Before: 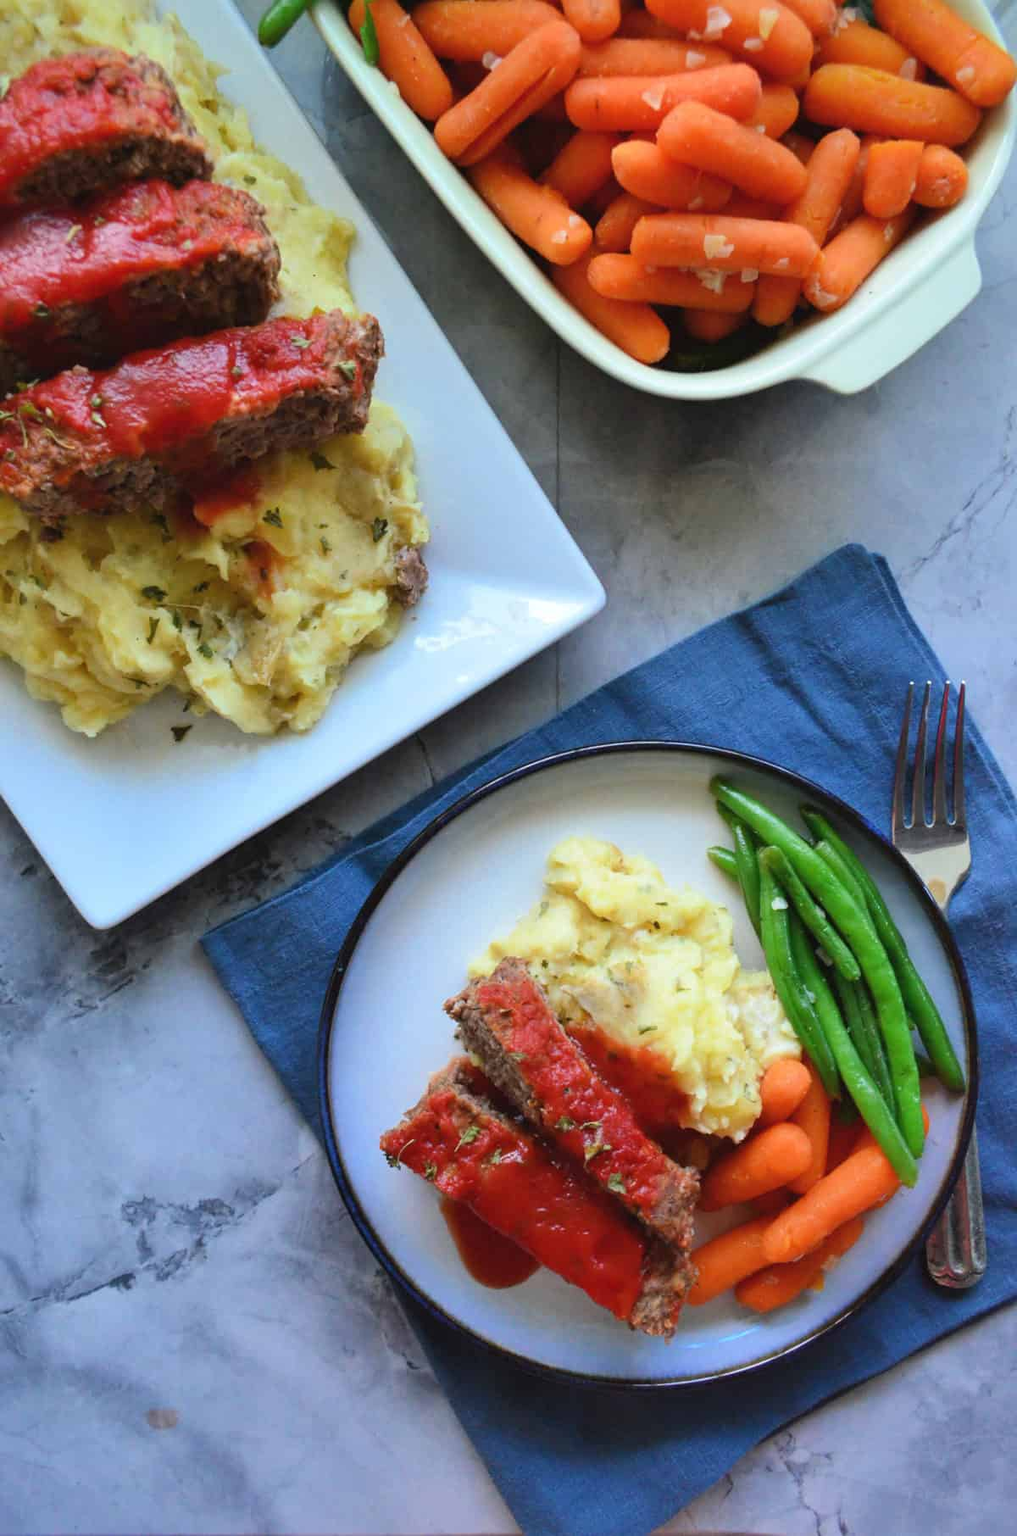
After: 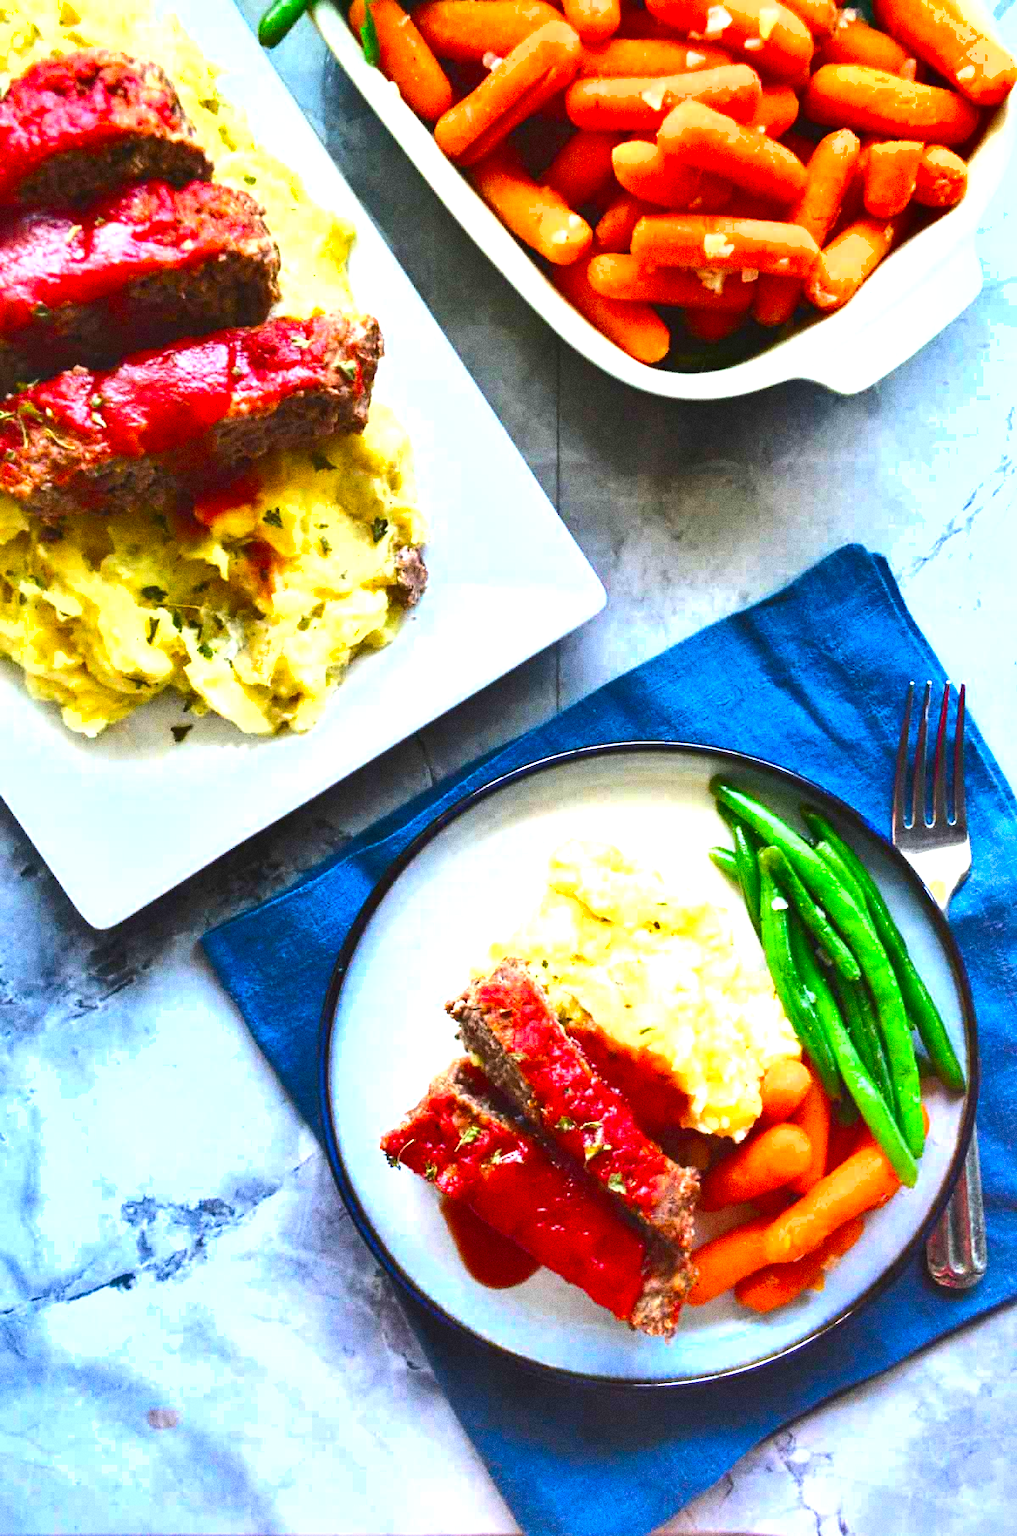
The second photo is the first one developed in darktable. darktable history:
color balance rgb: perceptual saturation grading › global saturation 20%, global vibrance 20%
exposure: black level correction 0, exposure 1.6 EV, compensate exposure bias true, compensate highlight preservation false
shadows and highlights: radius 337.17, shadows 29.01, soften with gaussian
grain: coarseness 0.09 ISO, strength 40%
white balance: red 1, blue 1
